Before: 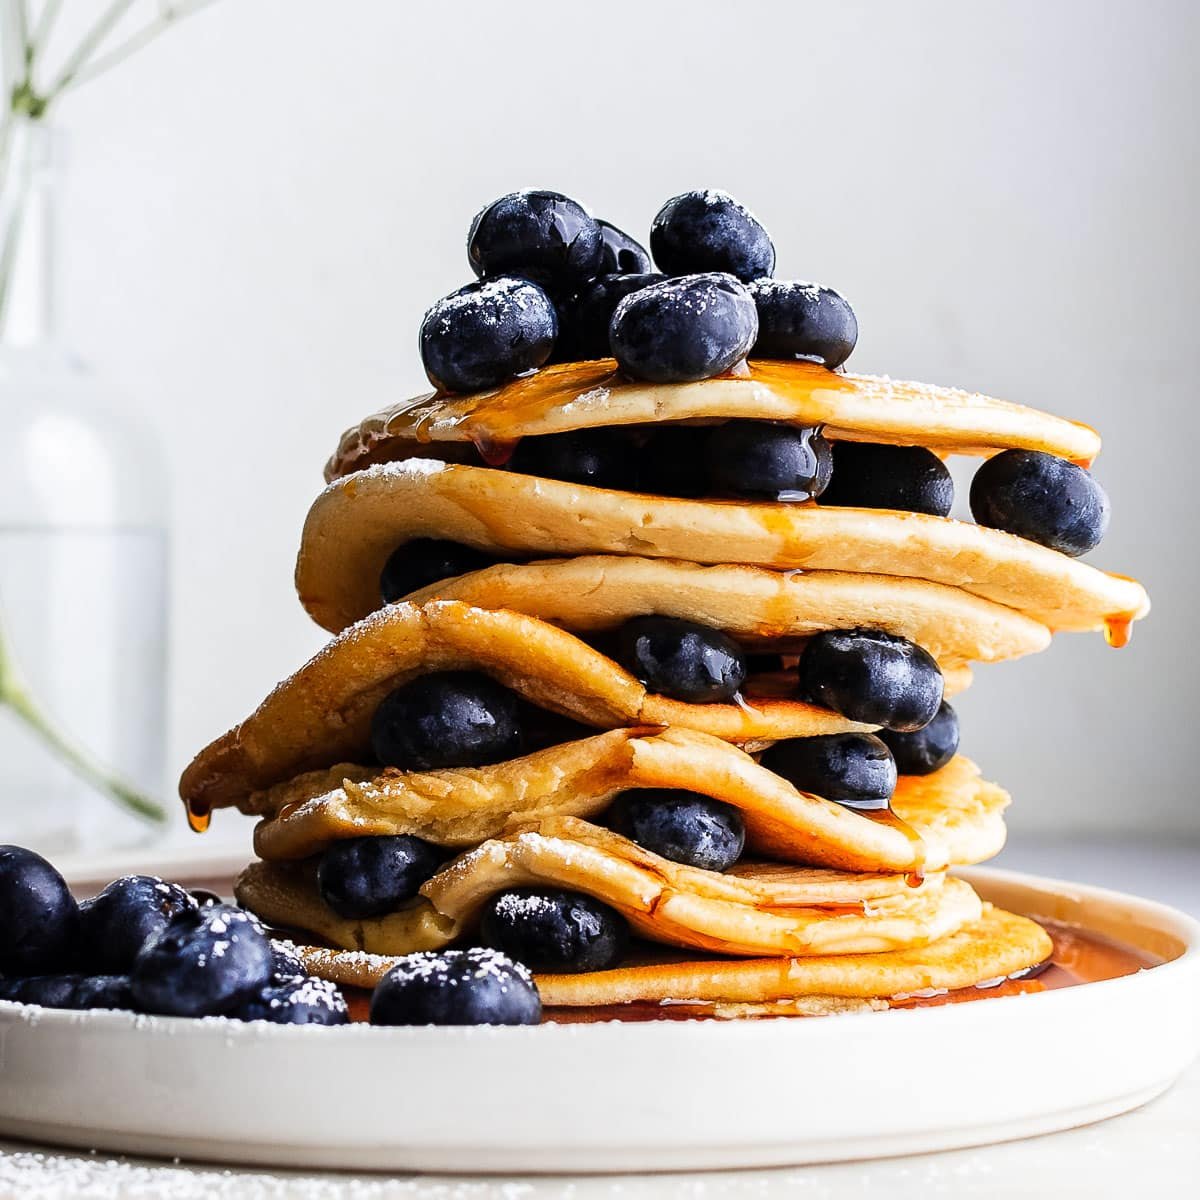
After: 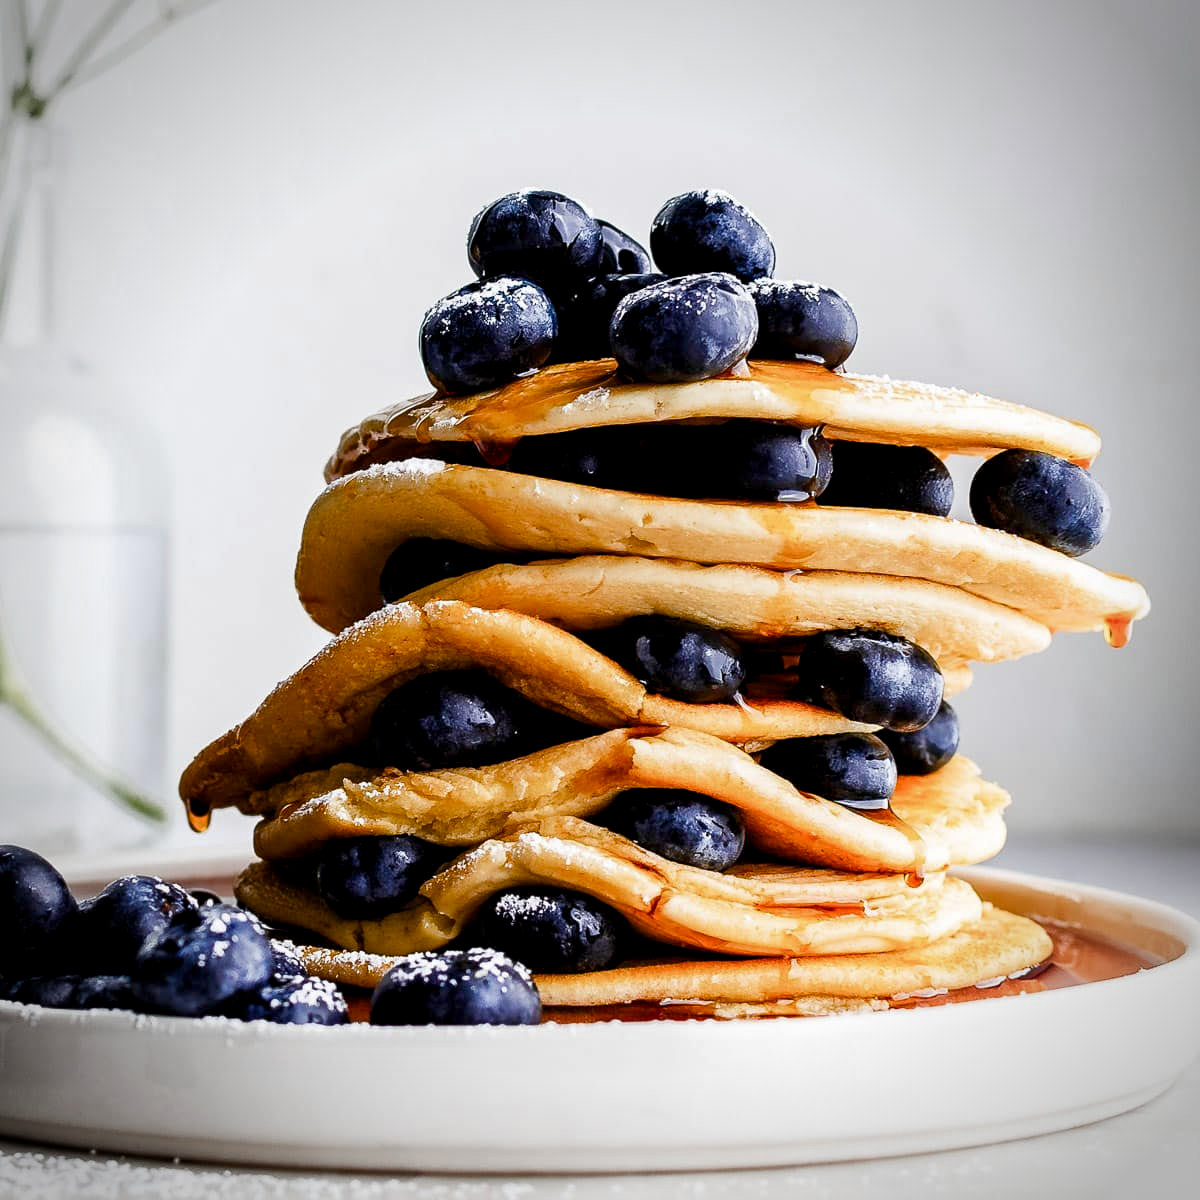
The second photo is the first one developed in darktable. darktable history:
color balance rgb: global offset › luminance -0.431%, perceptual saturation grading › global saturation 0.435%, perceptual saturation grading › highlights -29.136%, perceptual saturation grading › mid-tones 29.621%, perceptual saturation grading › shadows 58.681%
vignetting: on, module defaults
